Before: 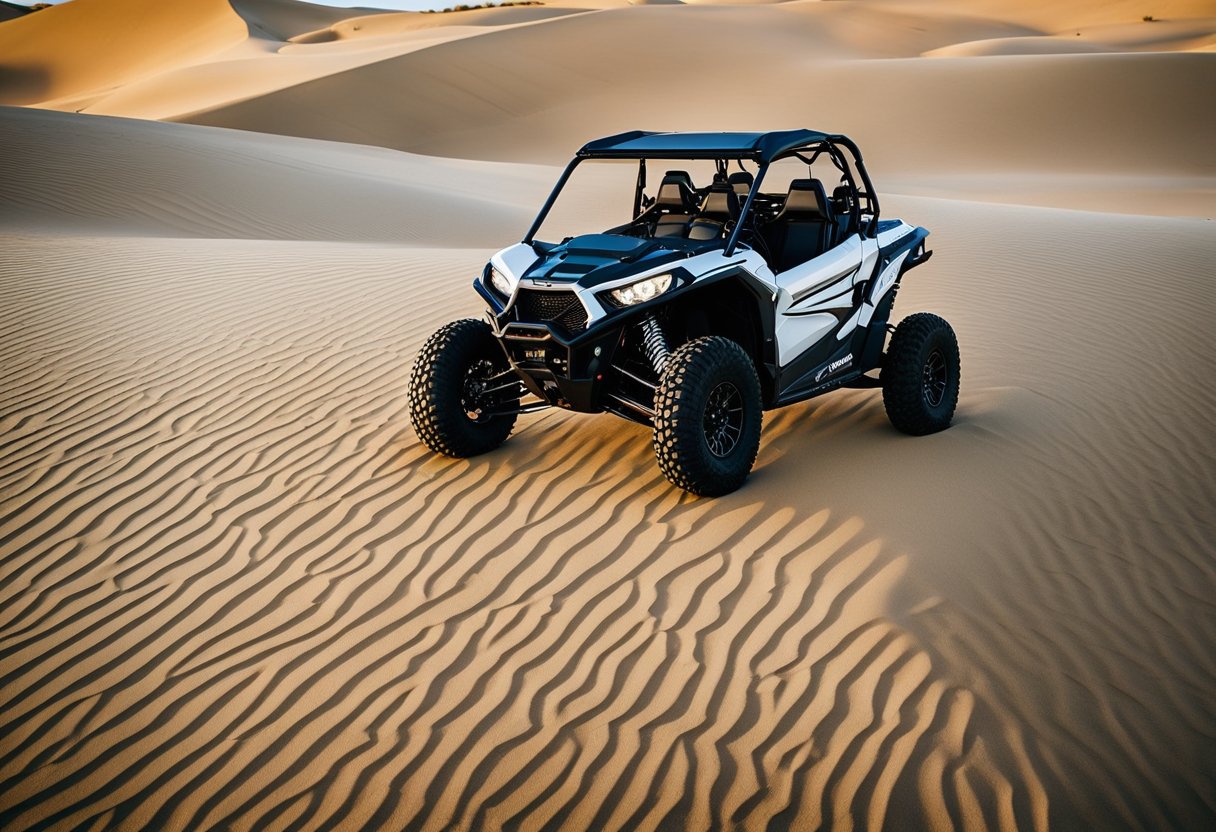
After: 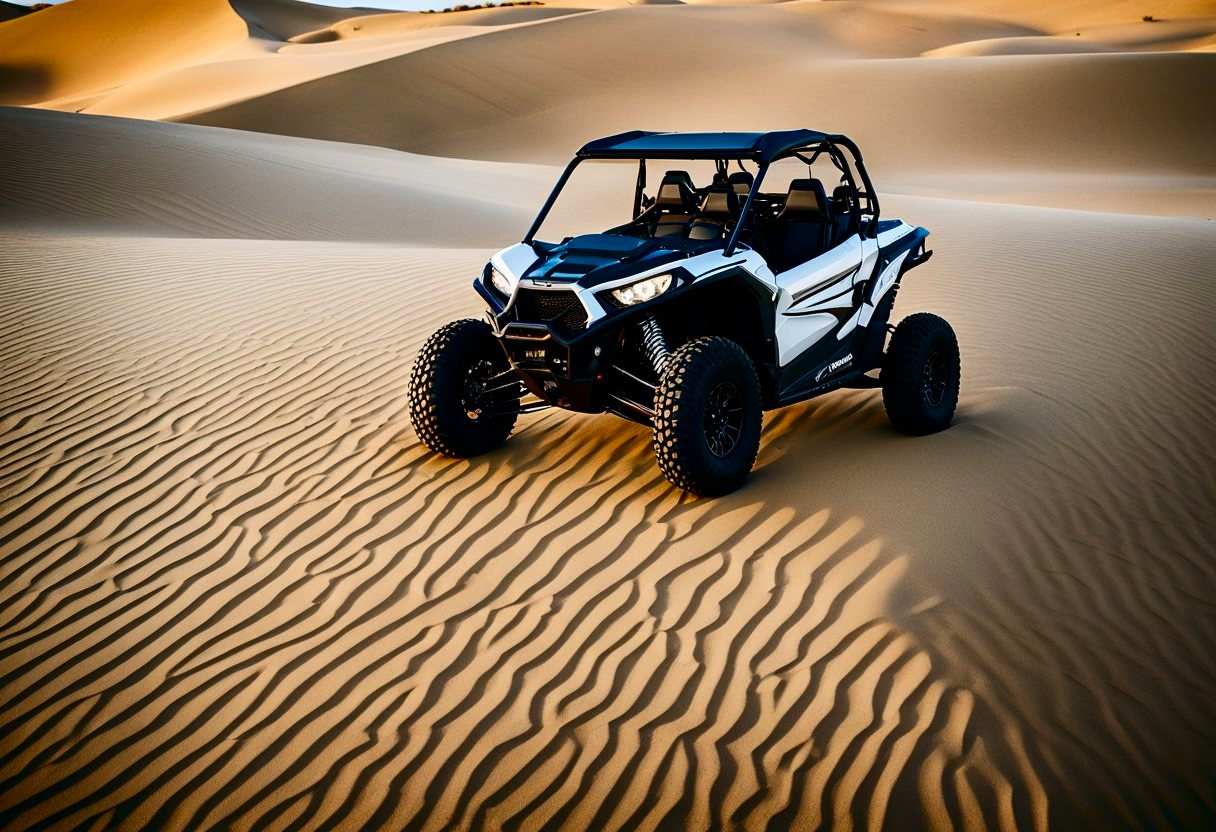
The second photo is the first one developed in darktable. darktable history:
contrast brightness saturation: contrast 0.209, brightness -0.114, saturation 0.207
